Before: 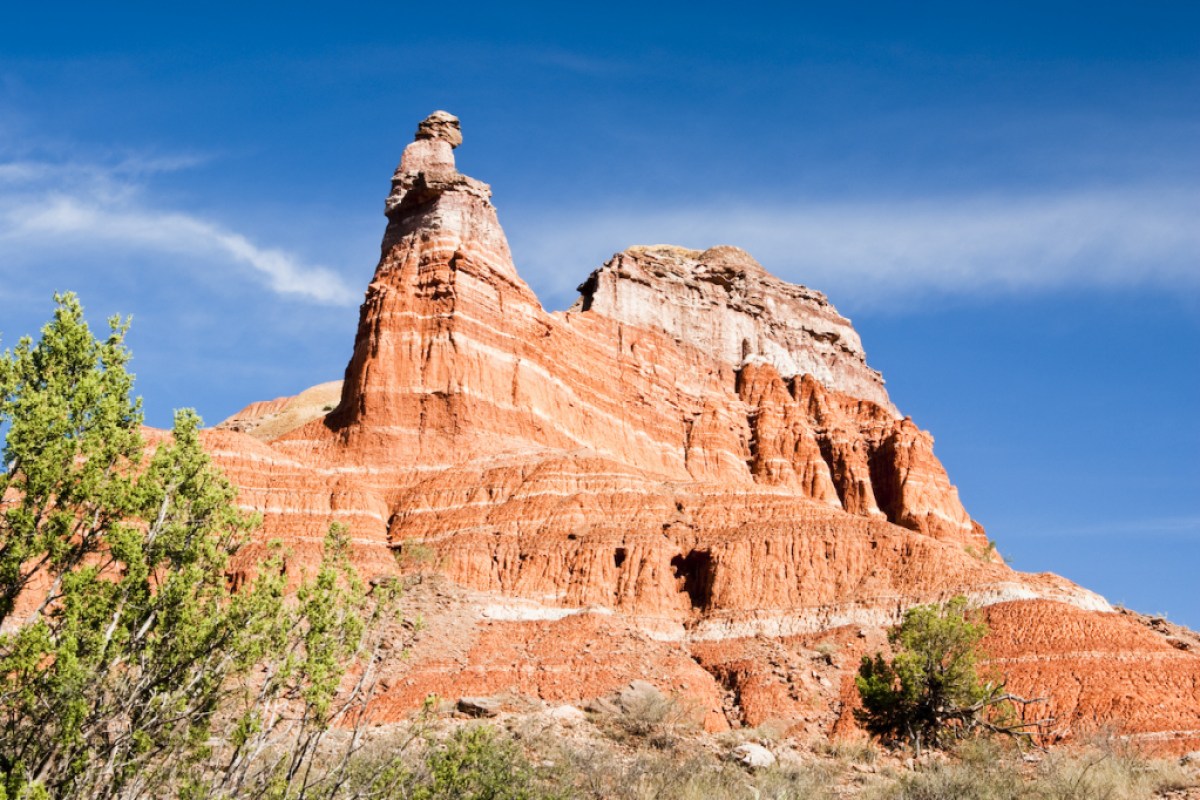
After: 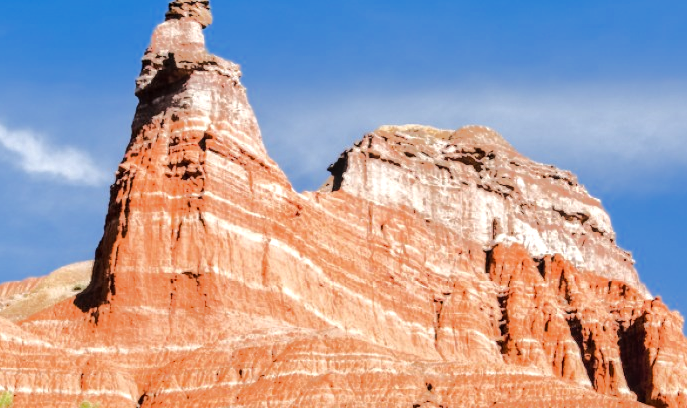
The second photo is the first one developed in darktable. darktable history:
local contrast: highlights 53%, shadows 51%, detail 130%, midtone range 0.453
tone equalizer: -8 EV -0.517 EV, -7 EV -0.291 EV, -6 EV -0.074 EV, -5 EV 0.383 EV, -4 EV 0.982 EV, -3 EV 0.825 EV, -2 EV -0.006 EV, -1 EV 0.129 EV, +0 EV -0.013 EV, edges refinement/feathering 500, mask exposure compensation -1.57 EV, preserve details no
crop: left 20.861%, top 15.031%, right 21.878%, bottom 33.91%
